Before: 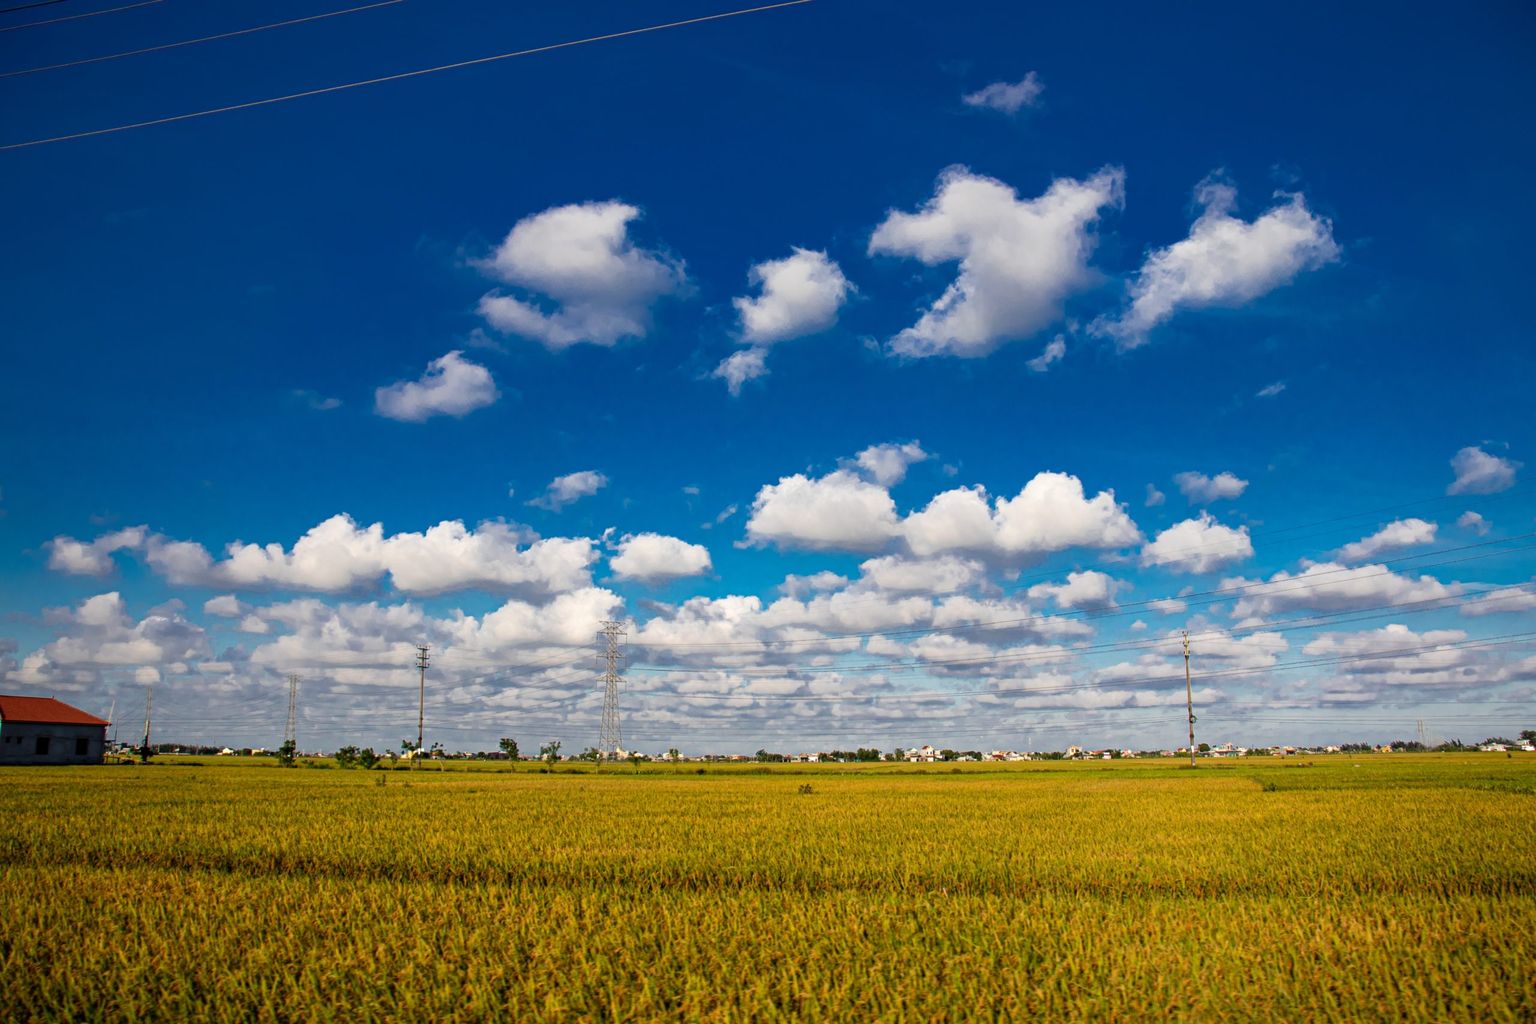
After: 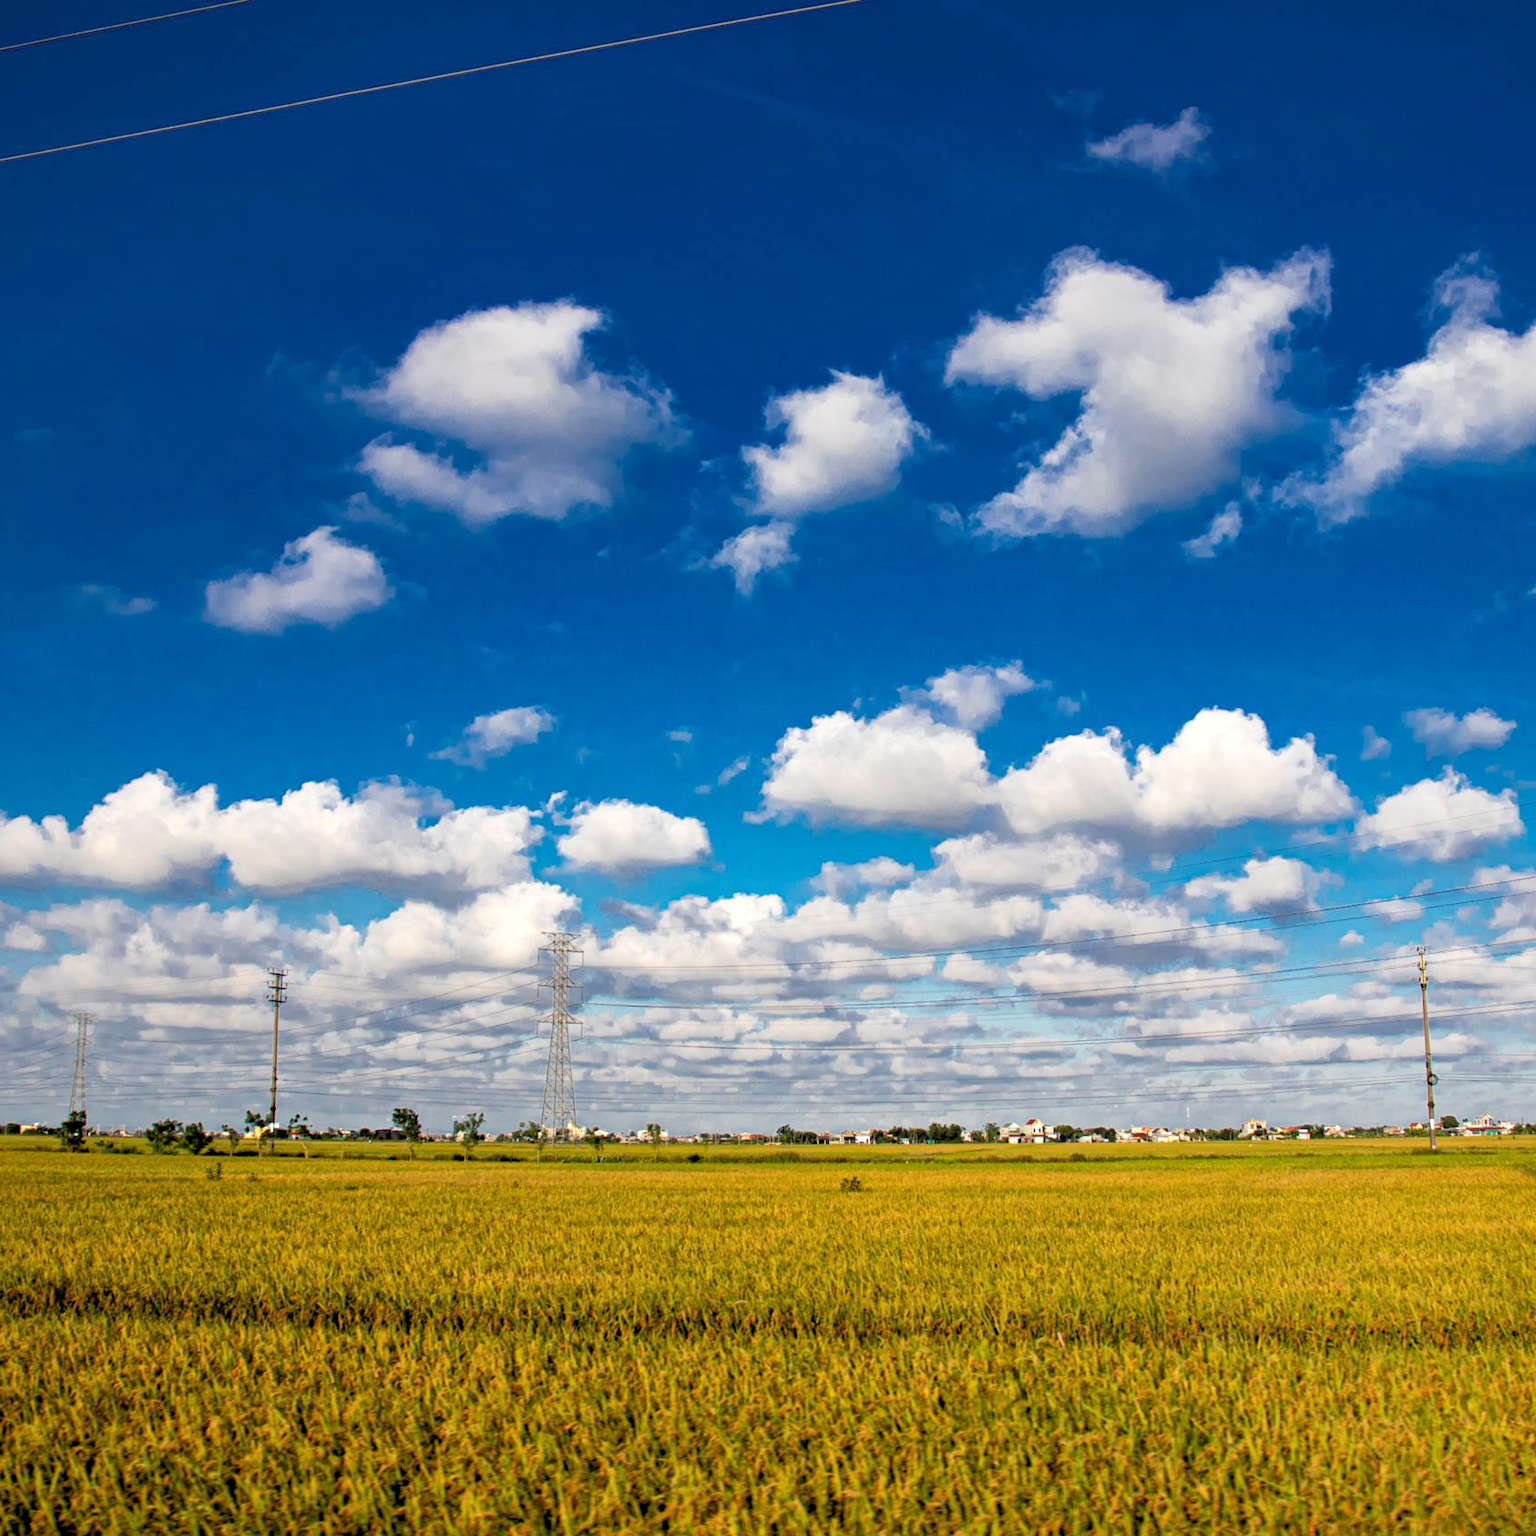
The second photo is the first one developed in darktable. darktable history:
crop and rotate: left 15.546%, right 17.787%
rgb levels: levels [[0.013, 0.434, 0.89], [0, 0.5, 1], [0, 0.5, 1]]
levels: mode automatic
local contrast: mode bilateral grid, contrast 10, coarseness 25, detail 115%, midtone range 0.2
